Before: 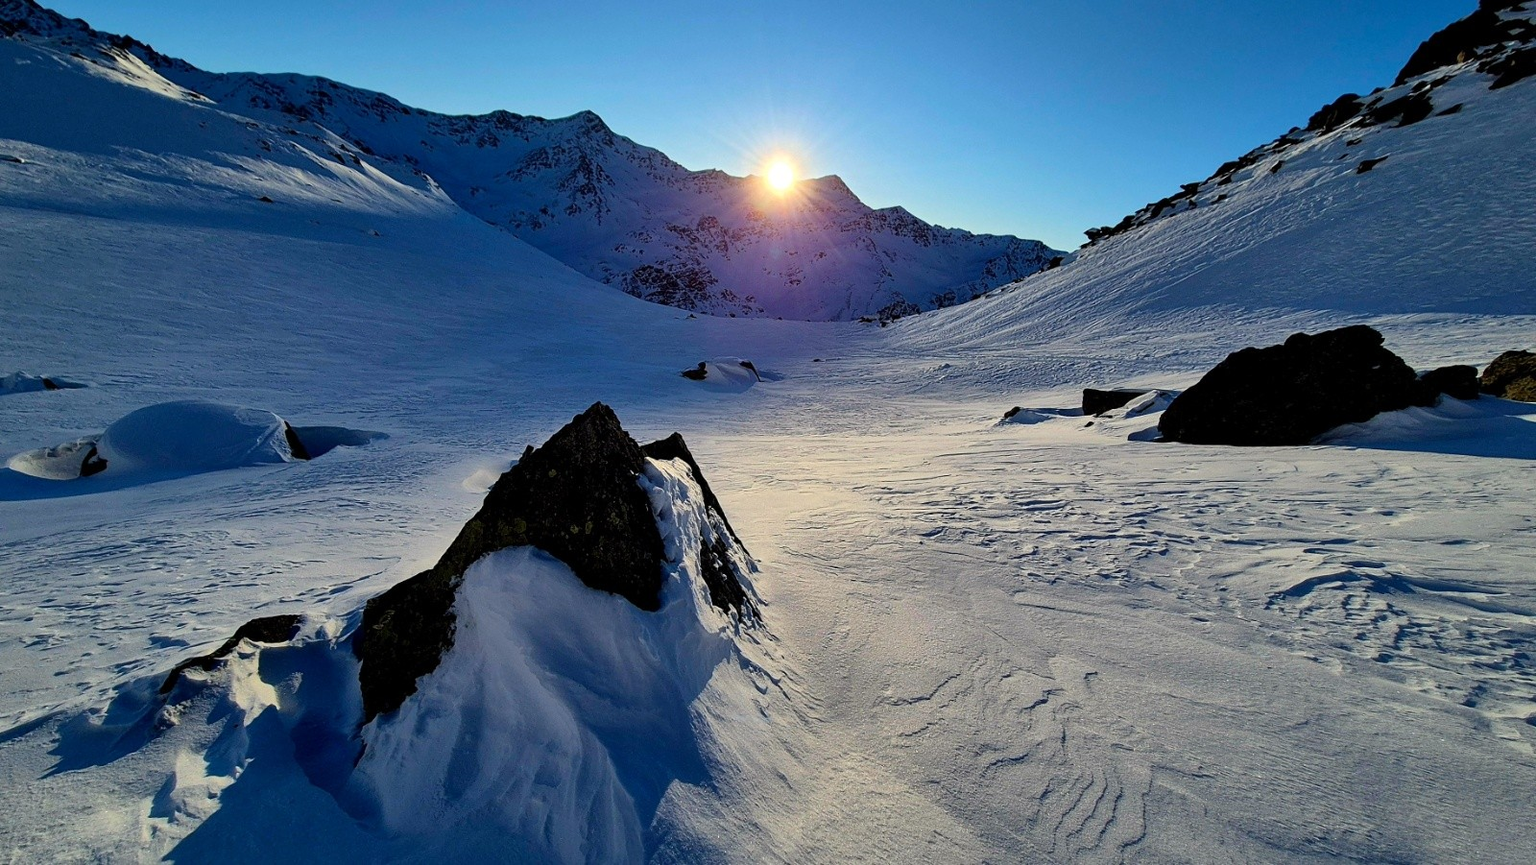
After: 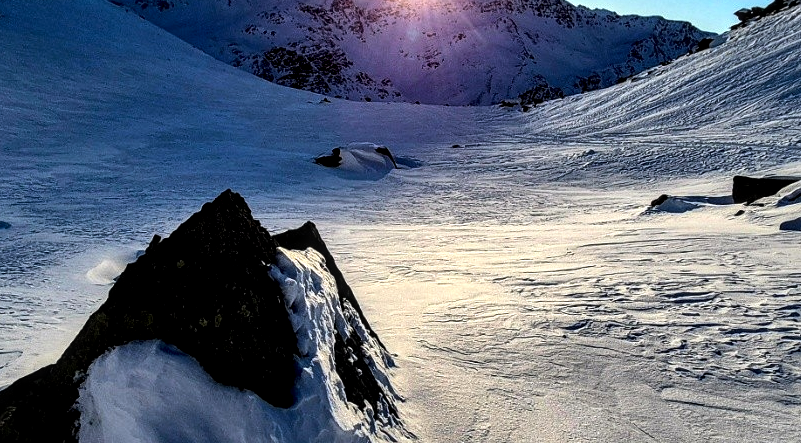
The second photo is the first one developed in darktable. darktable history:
tone equalizer: -8 EV -0.762 EV, -7 EV -0.726 EV, -6 EV -0.63 EV, -5 EV -0.403 EV, -3 EV 0.401 EV, -2 EV 0.6 EV, -1 EV 0.676 EV, +0 EV 0.771 EV, edges refinement/feathering 500, mask exposure compensation -1.57 EV, preserve details no
crop: left 24.702%, top 25.48%, right 25.209%, bottom 25.322%
exposure: exposure -0.156 EV, compensate exposure bias true, compensate highlight preservation false
local contrast: detail 150%
